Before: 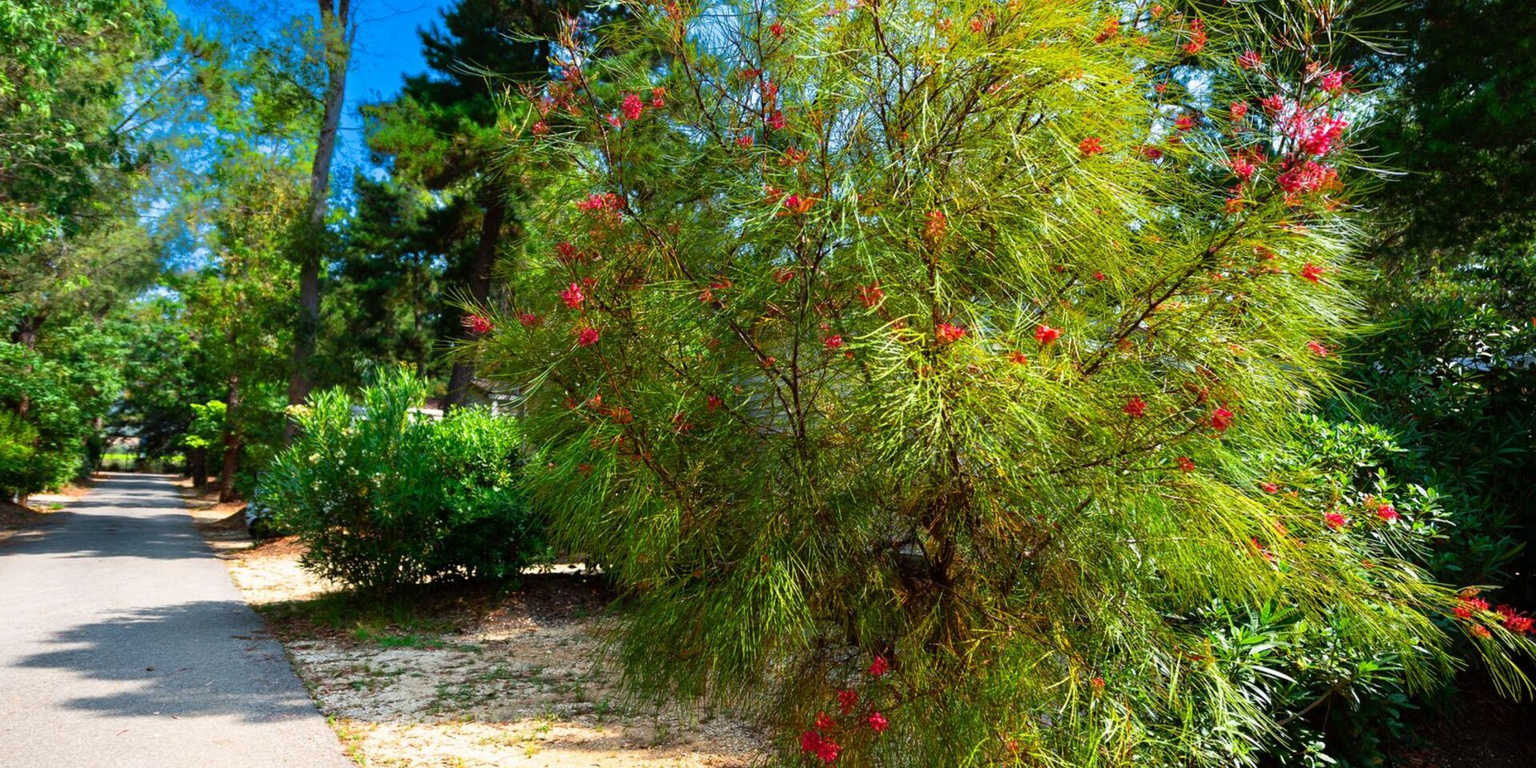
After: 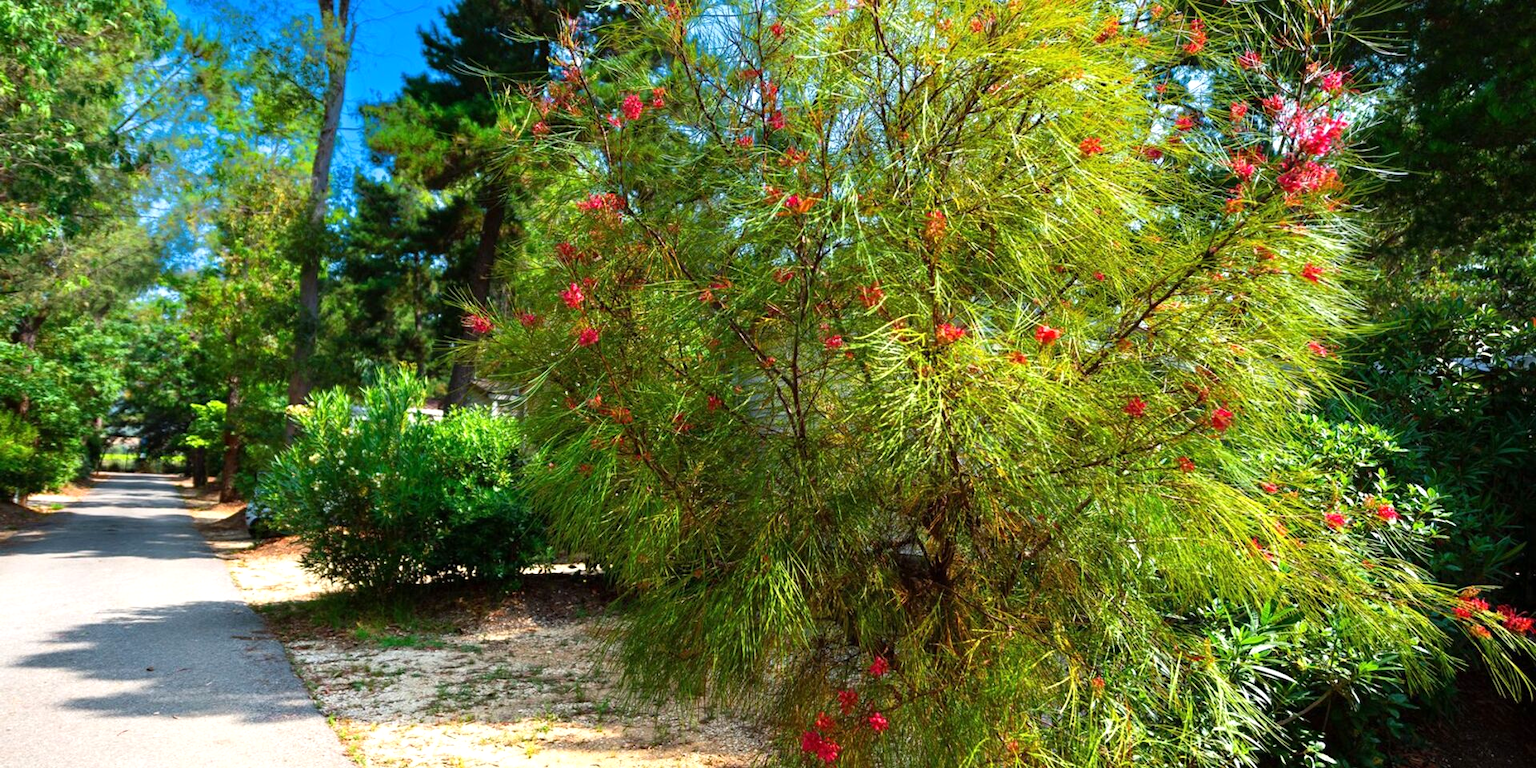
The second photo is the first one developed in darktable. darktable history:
exposure: exposure 0.295 EV, compensate highlight preservation false
